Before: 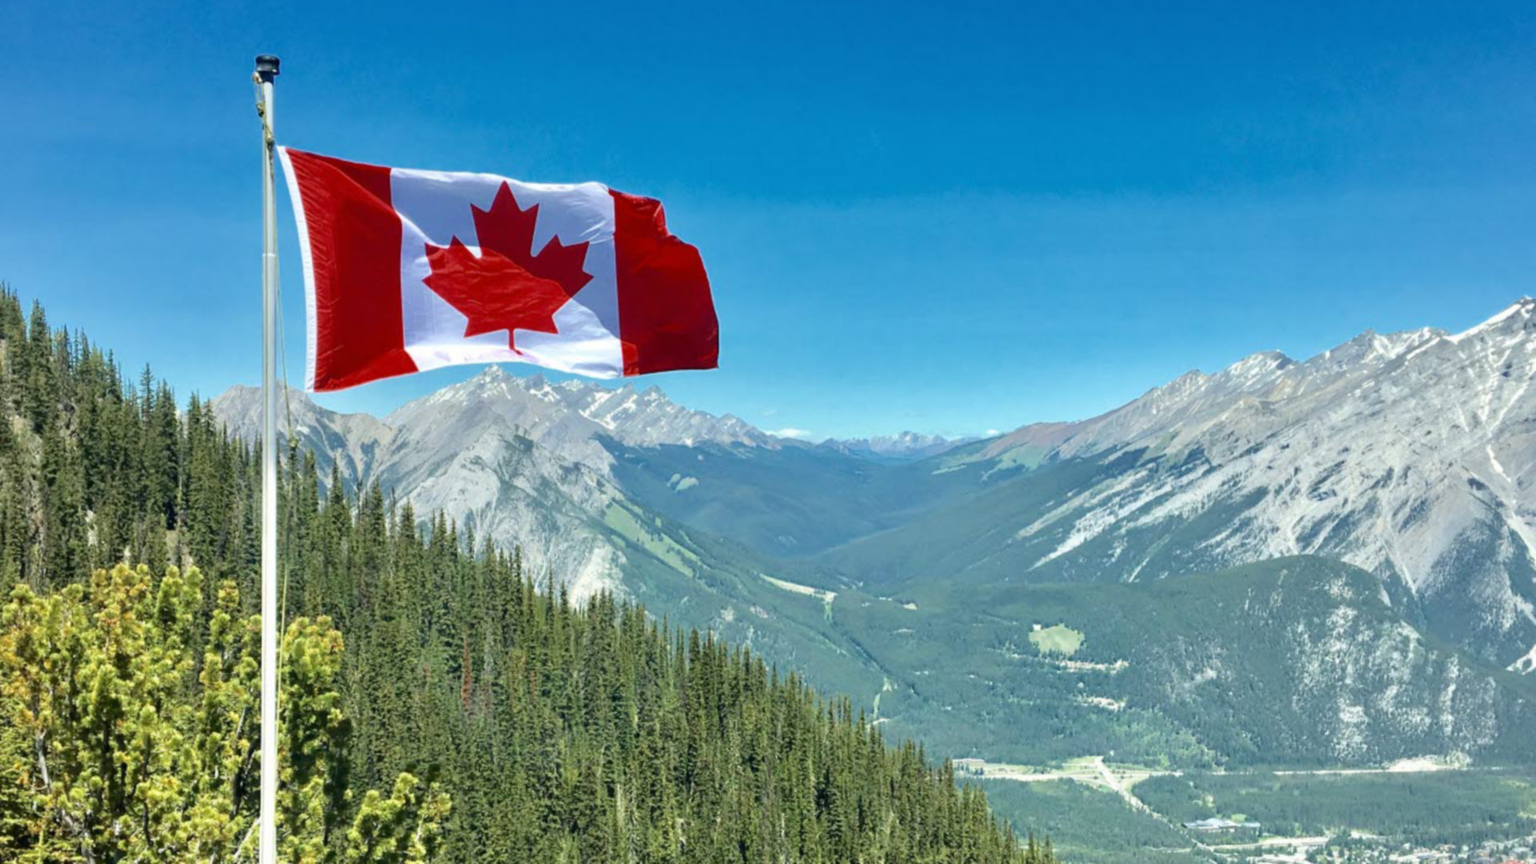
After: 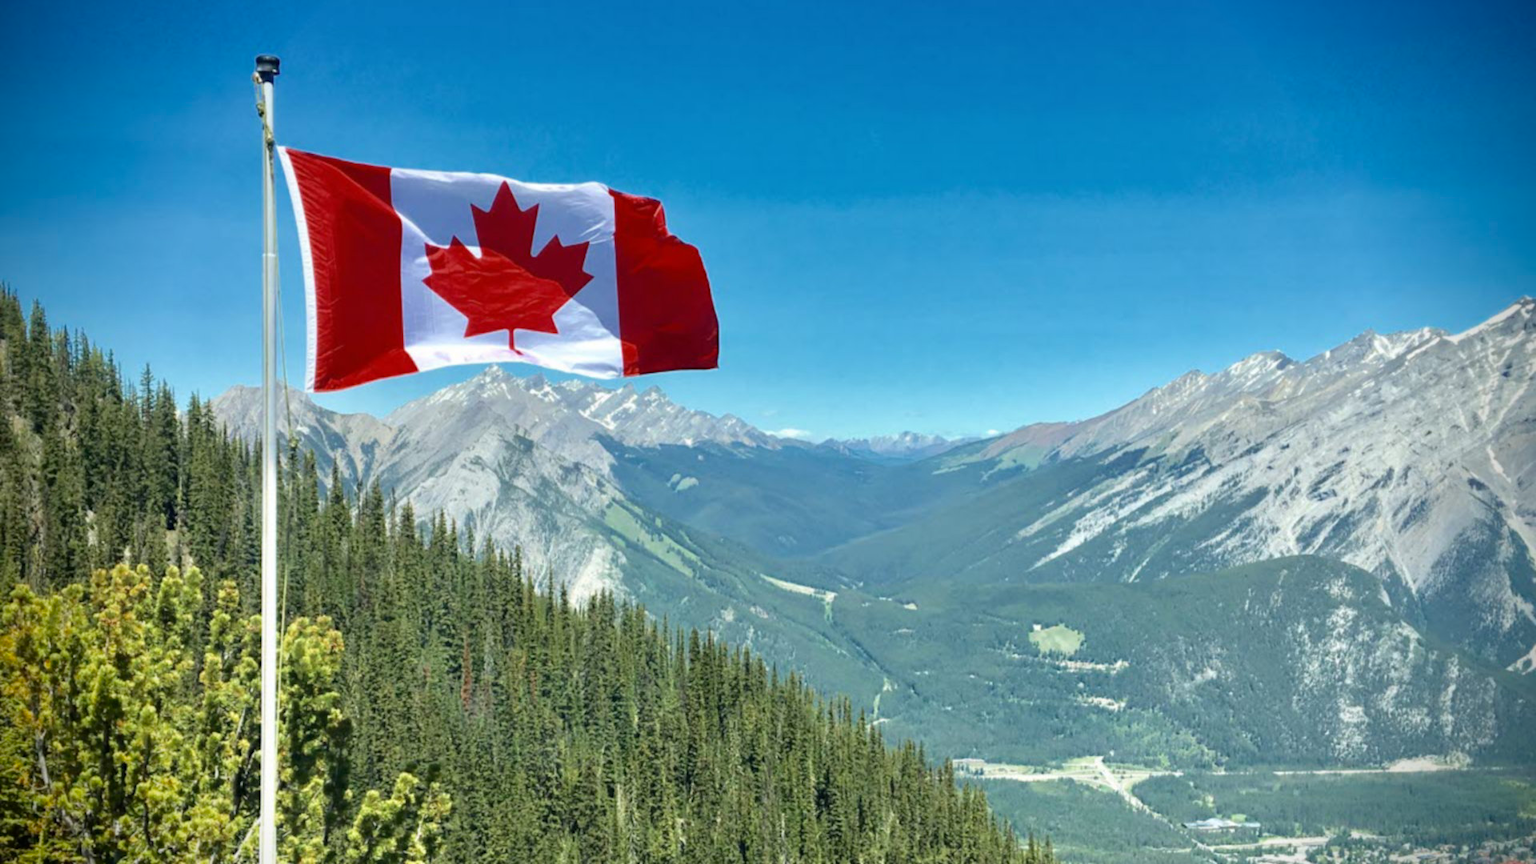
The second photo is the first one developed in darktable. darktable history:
vignetting: brightness -0.993, saturation 0.489
